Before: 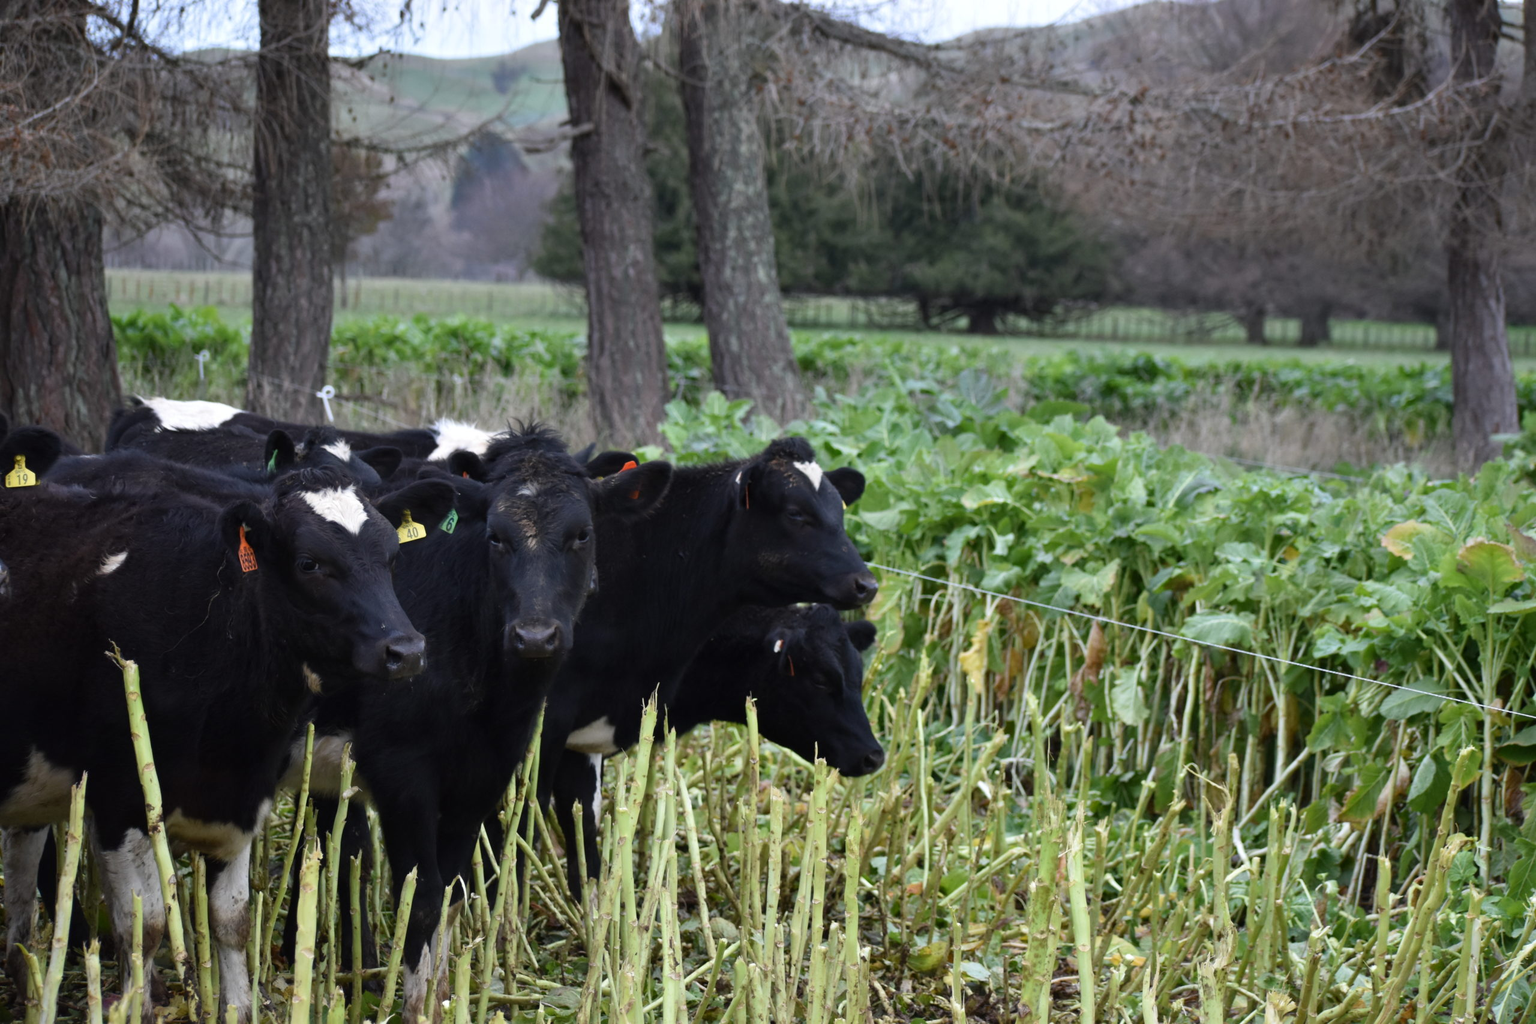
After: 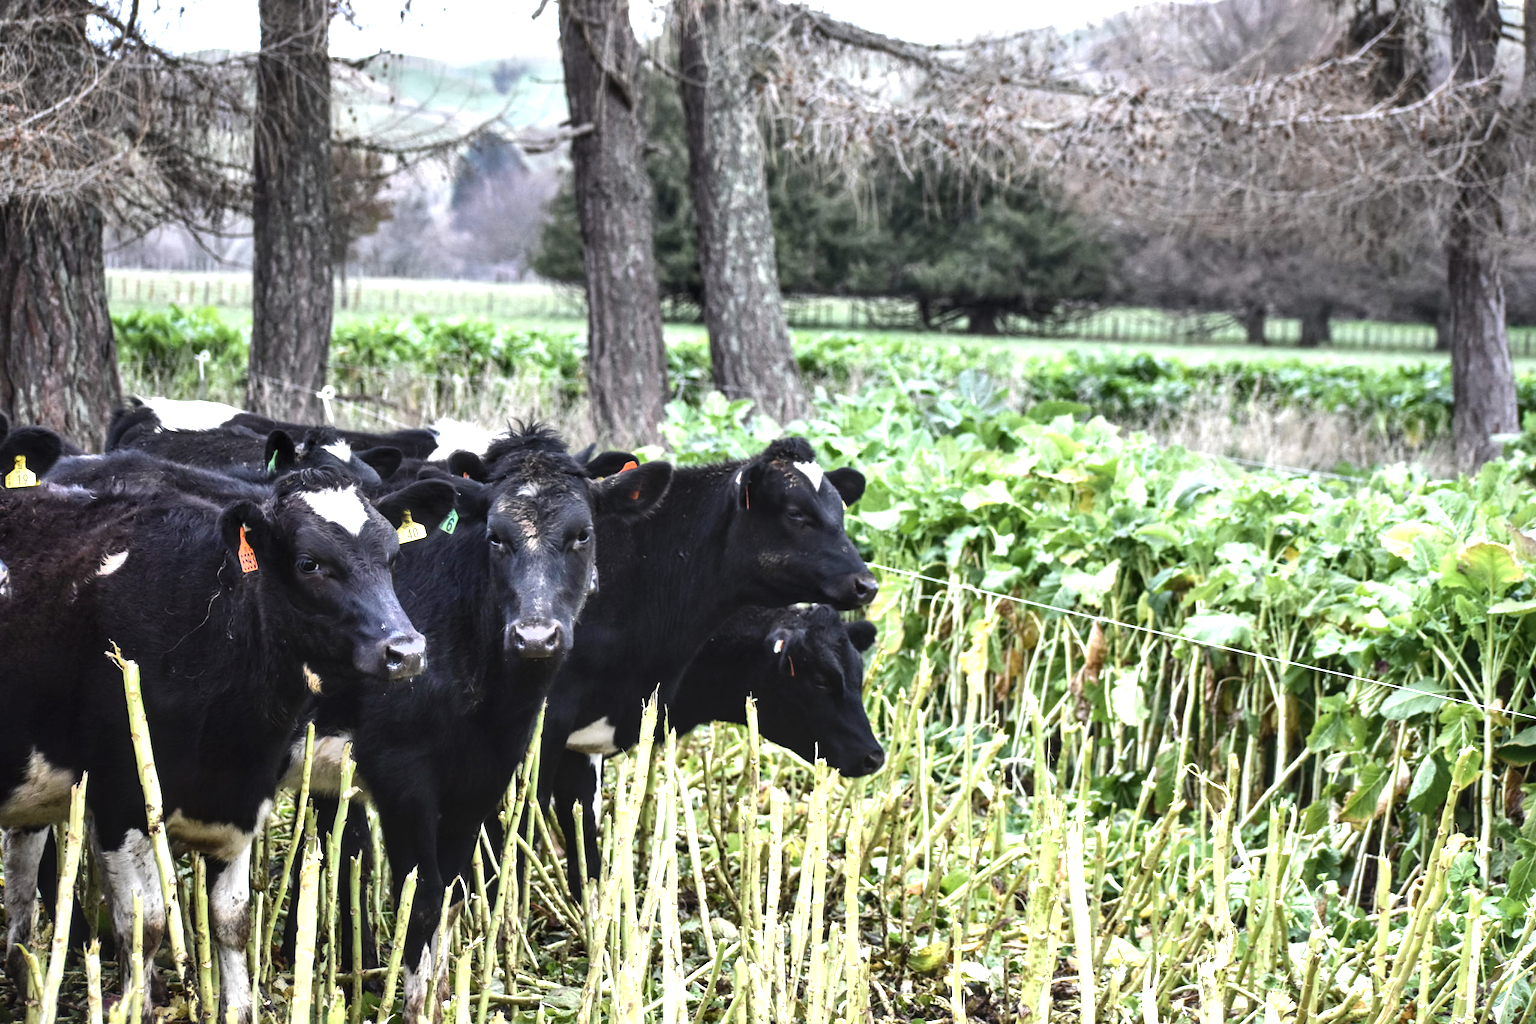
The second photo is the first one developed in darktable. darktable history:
local contrast: on, module defaults
tone equalizer: -8 EV -0.75 EV, -7 EV -0.7 EV, -6 EV -0.6 EV, -5 EV -0.4 EV, -3 EV 0.4 EV, -2 EV 0.6 EV, -1 EV 0.7 EV, +0 EV 0.75 EV, edges refinement/feathering 500, mask exposure compensation -1.57 EV, preserve details no
shadows and highlights: radius 110.86, shadows 51.09, white point adjustment 9.16, highlights -4.17, highlights color adjustment 32.2%, soften with gaussian
contrast brightness saturation: saturation -0.05
exposure: exposure 0.485 EV, compensate highlight preservation false
